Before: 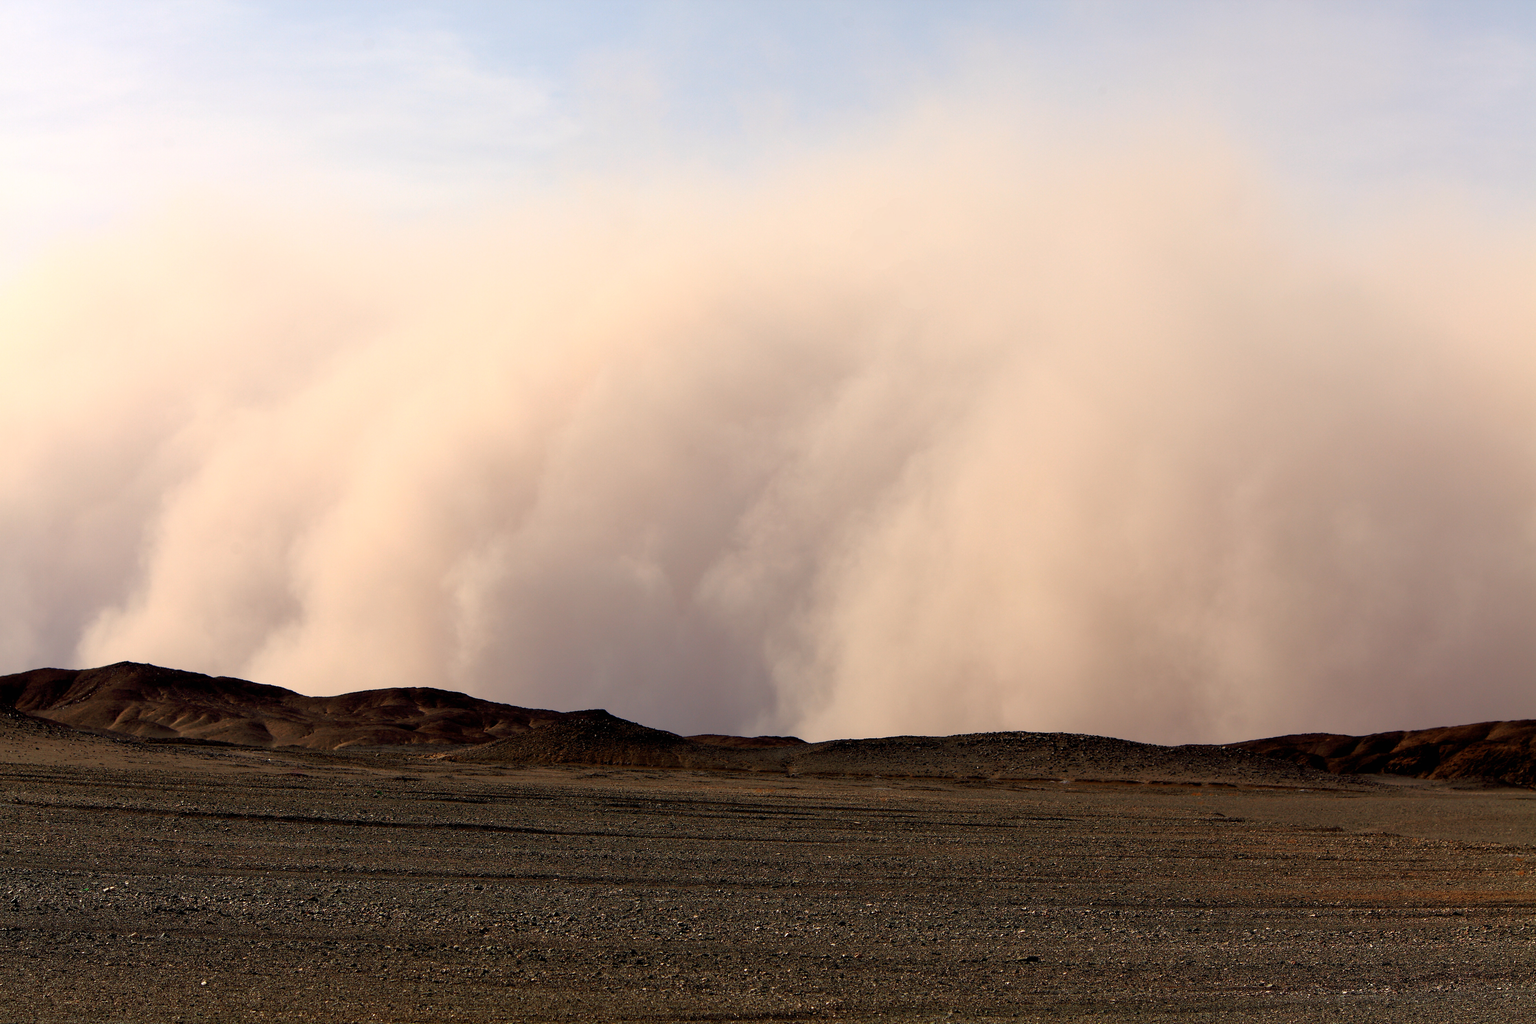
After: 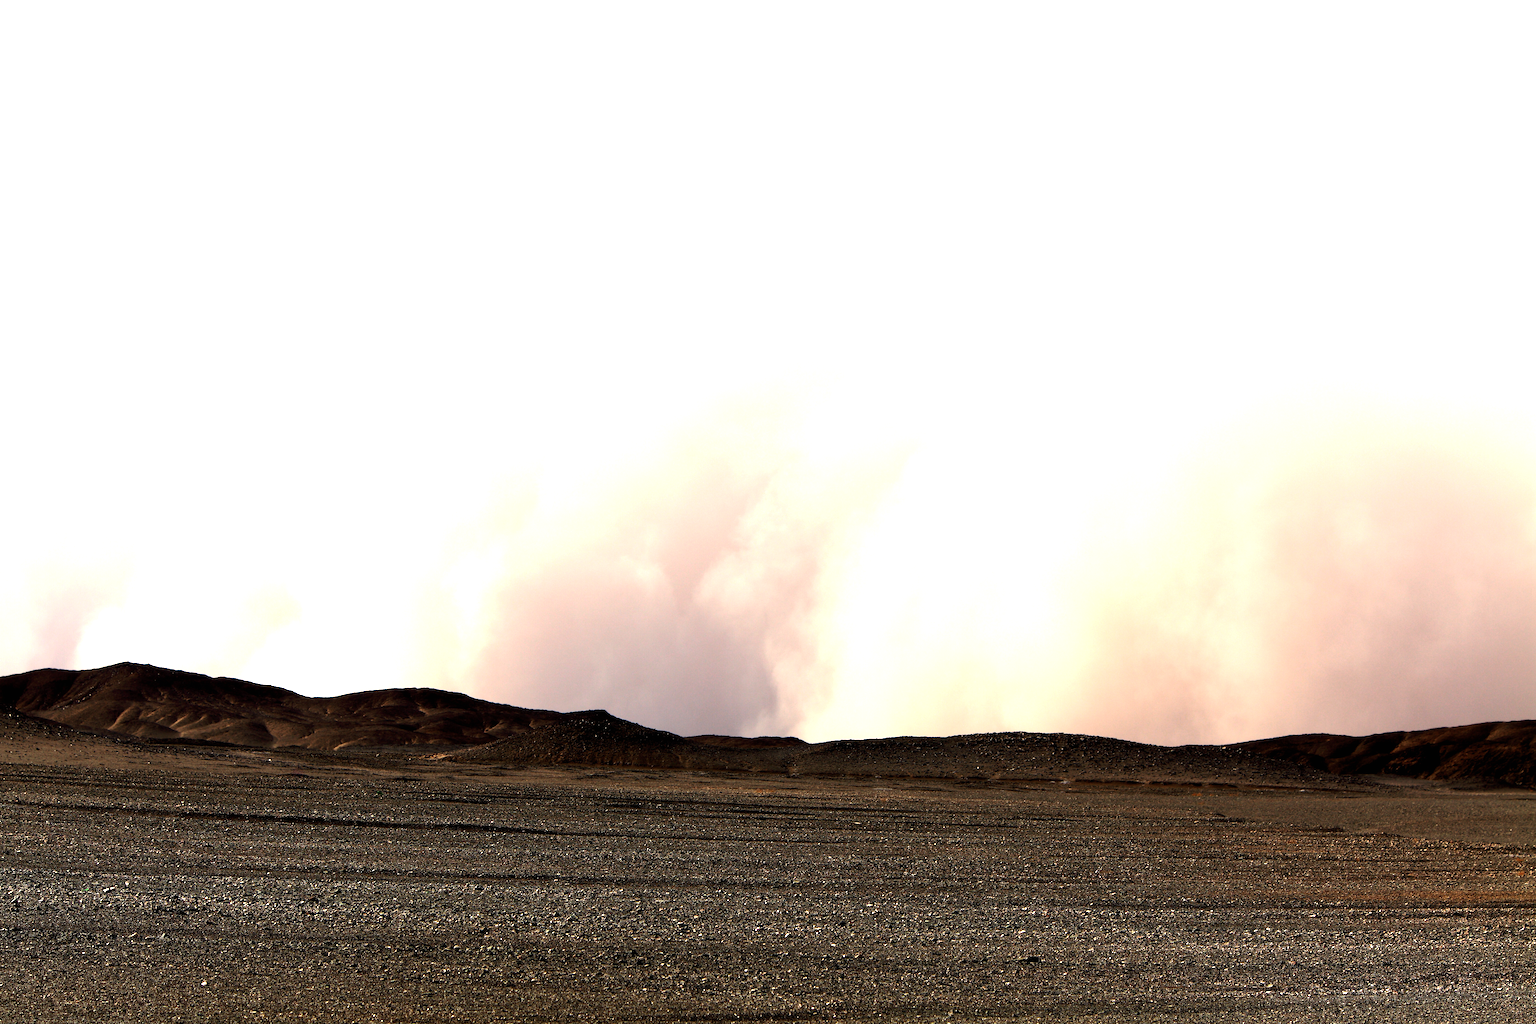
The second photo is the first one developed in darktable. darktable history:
tone equalizer: -8 EV -1.06 EV, -7 EV -1.04 EV, -6 EV -0.883 EV, -5 EV -0.556 EV, -3 EV 0.557 EV, -2 EV 0.874 EV, -1 EV 1.01 EV, +0 EV 1.08 EV, edges refinement/feathering 500, mask exposure compensation -1.57 EV, preserve details no
exposure: black level correction 0, exposure 0.499 EV, compensate highlight preservation false
